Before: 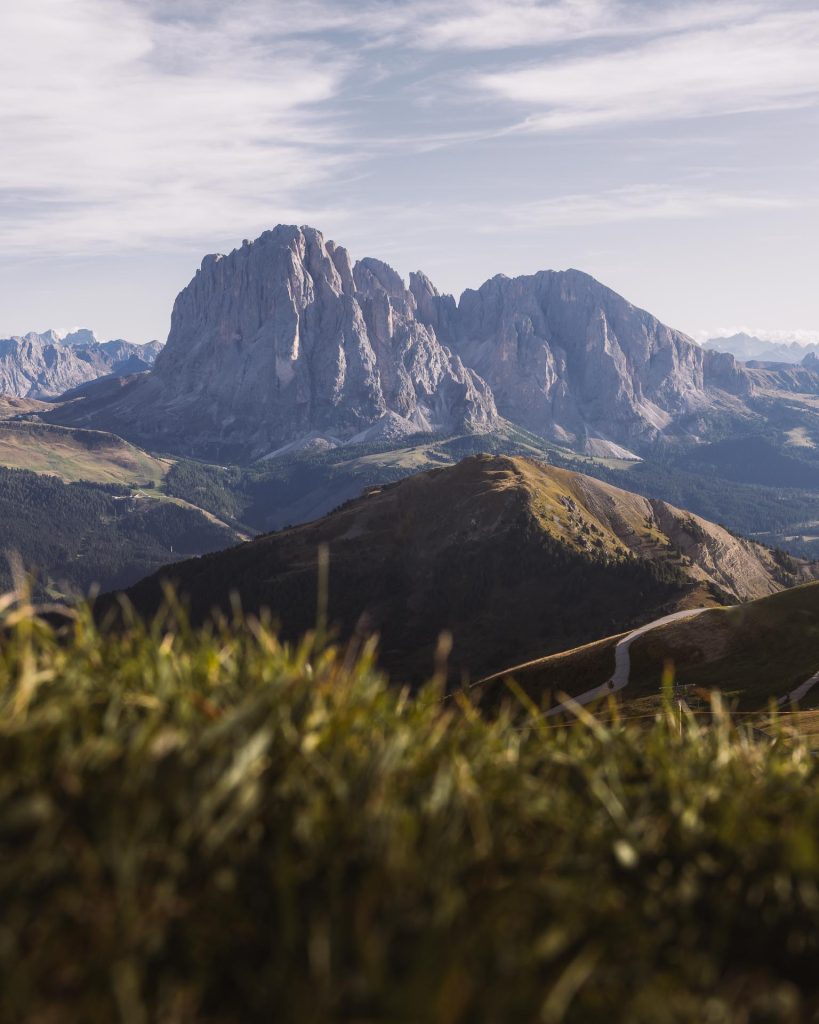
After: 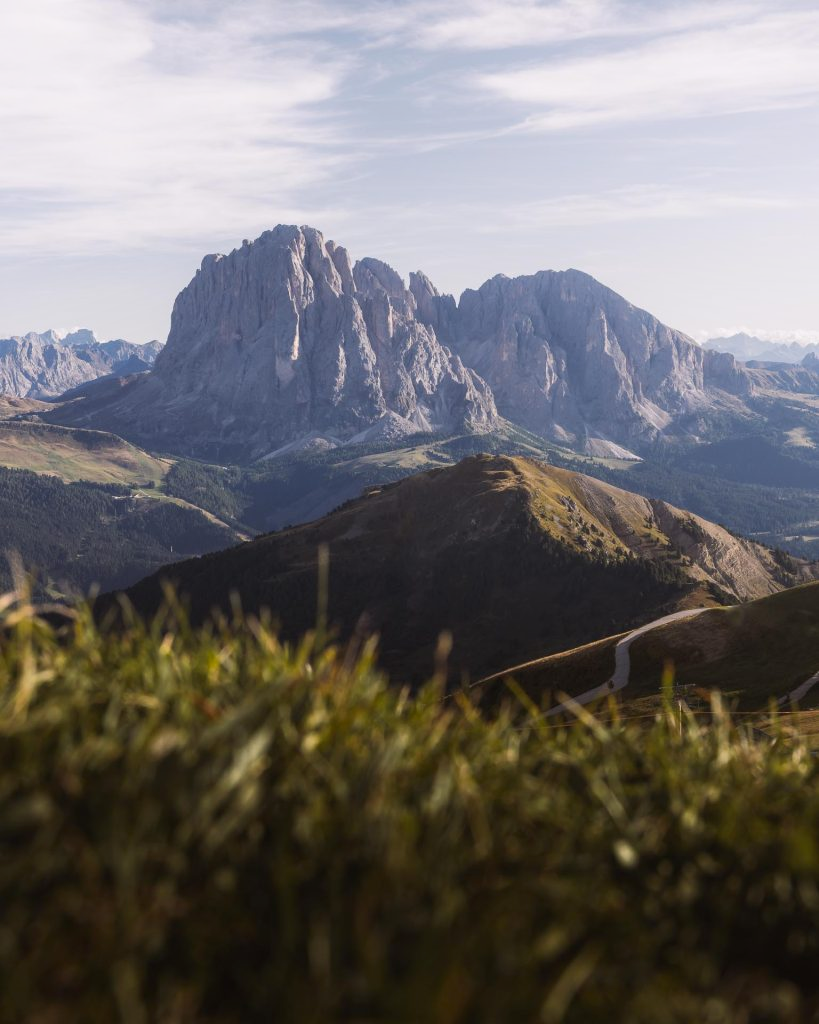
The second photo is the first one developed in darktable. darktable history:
shadows and highlights: shadows -23.41, highlights 44.95, soften with gaussian
